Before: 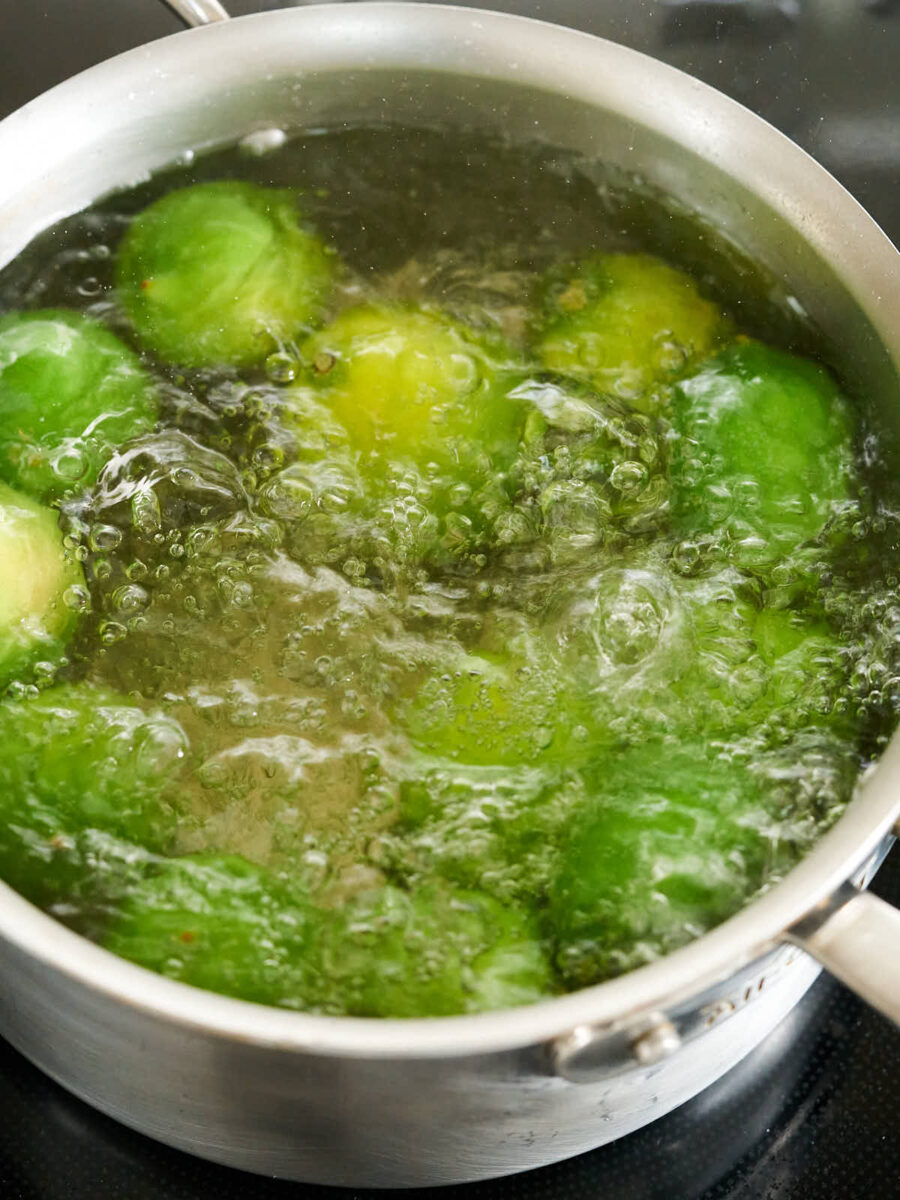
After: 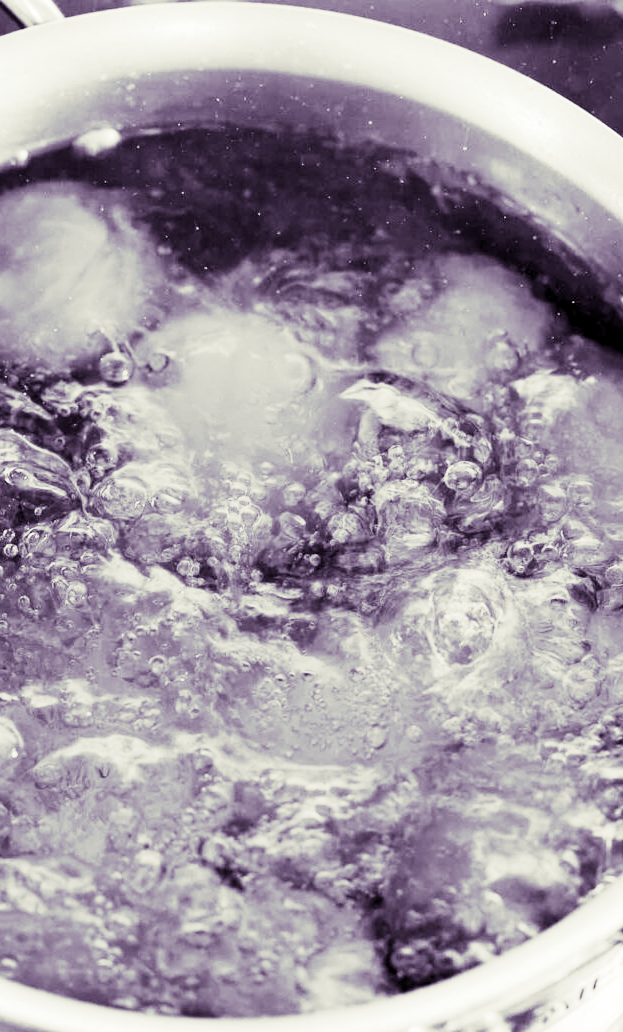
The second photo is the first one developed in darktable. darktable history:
crop: left 18.479%, right 12.2%, bottom 13.971%
color balance rgb: perceptual saturation grading › global saturation 30%, global vibrance 20%
monochrome: on, module defaults
base curve: curves: ch0 [(0, 0) (0, 0.001) (0.001, 0.001) (0.004, 0.002) (0.007, 0.004) (0.015, 0.013) (0.033, 0.045) (0.052, 0.096) (0.075, 0.17) (0.099, 0.241) (0.163, 0.42) (0.219, 0.55) (0.259, 0.616) (0.327, 0.722) (0.365, 0.765) (0.522, 0.873) (0.547, 0.881) (0.689, 0.919) (0.826, 0.952) (1, 1)], preserve colors none
split-toning: shadows › hue 266.4°, shadows › saturation 0.4, highlights › hue 61.2°, highlights › saturation 0.3, compress 0%
levels: levels [0.116, 0.574, 1]
contrast brightness saturation: brightness -0.09
